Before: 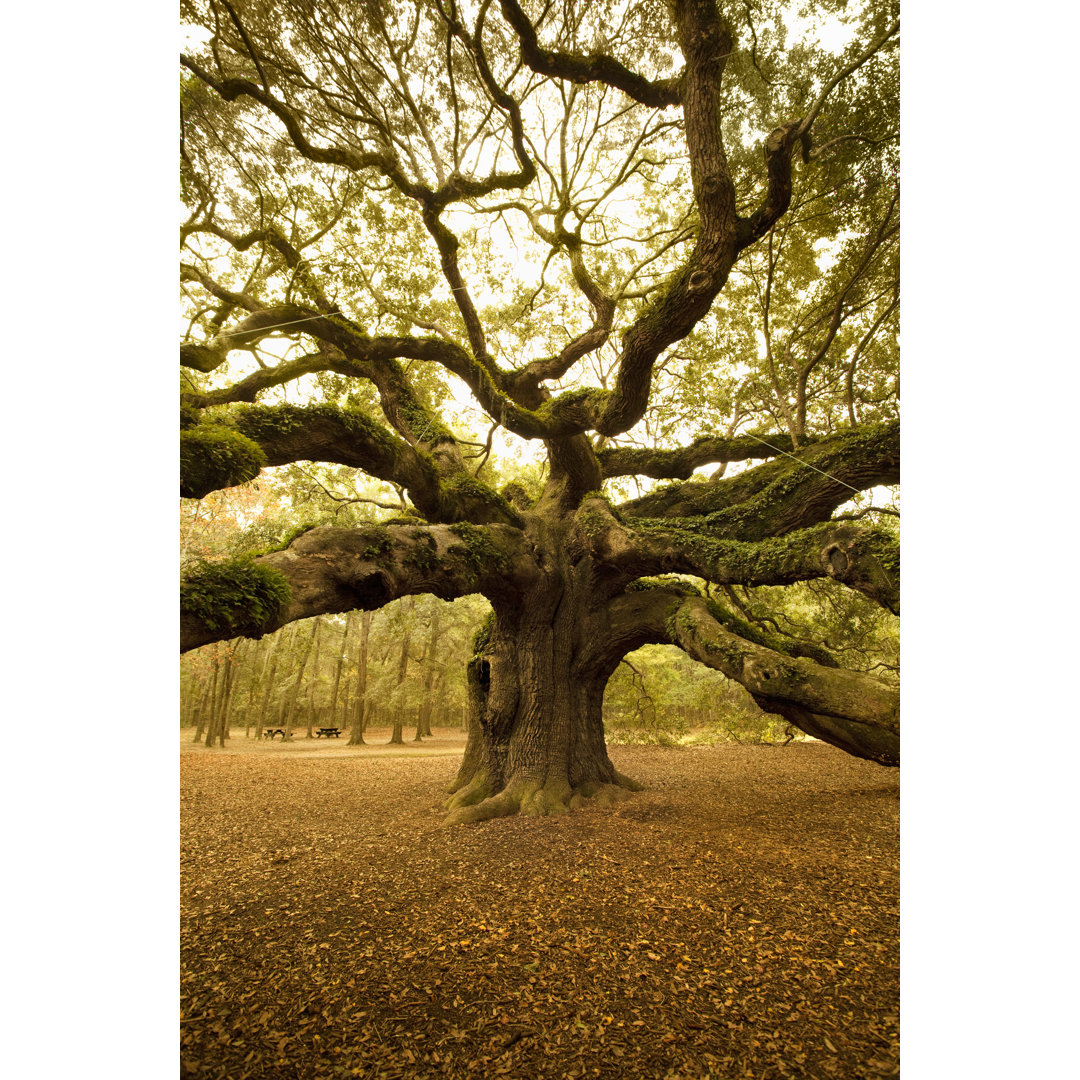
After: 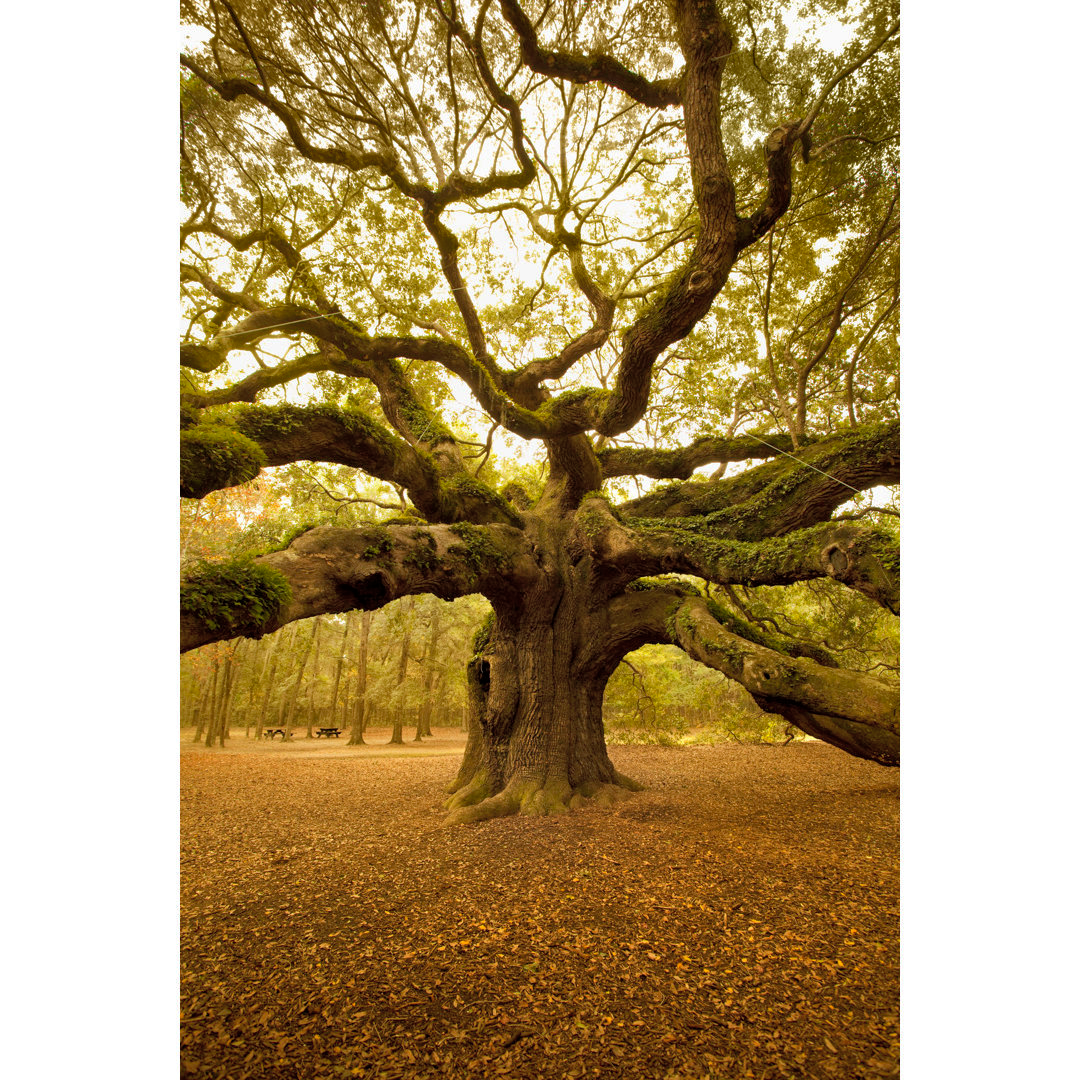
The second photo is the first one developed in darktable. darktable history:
shadows and highlights: on, module defaults
color zones: curves: ch0 [(0.068, 0.464) (0.25, 0.5) (0.48, 0.508) (0.75, 0.536) (0.886, 0.476) (0.967, 0.456)]; ch1 [(0.066, 0.456) (0.25, 0.5) (0.616, 0.508) (0.746, 0.56) (0.934, 0.444)]
